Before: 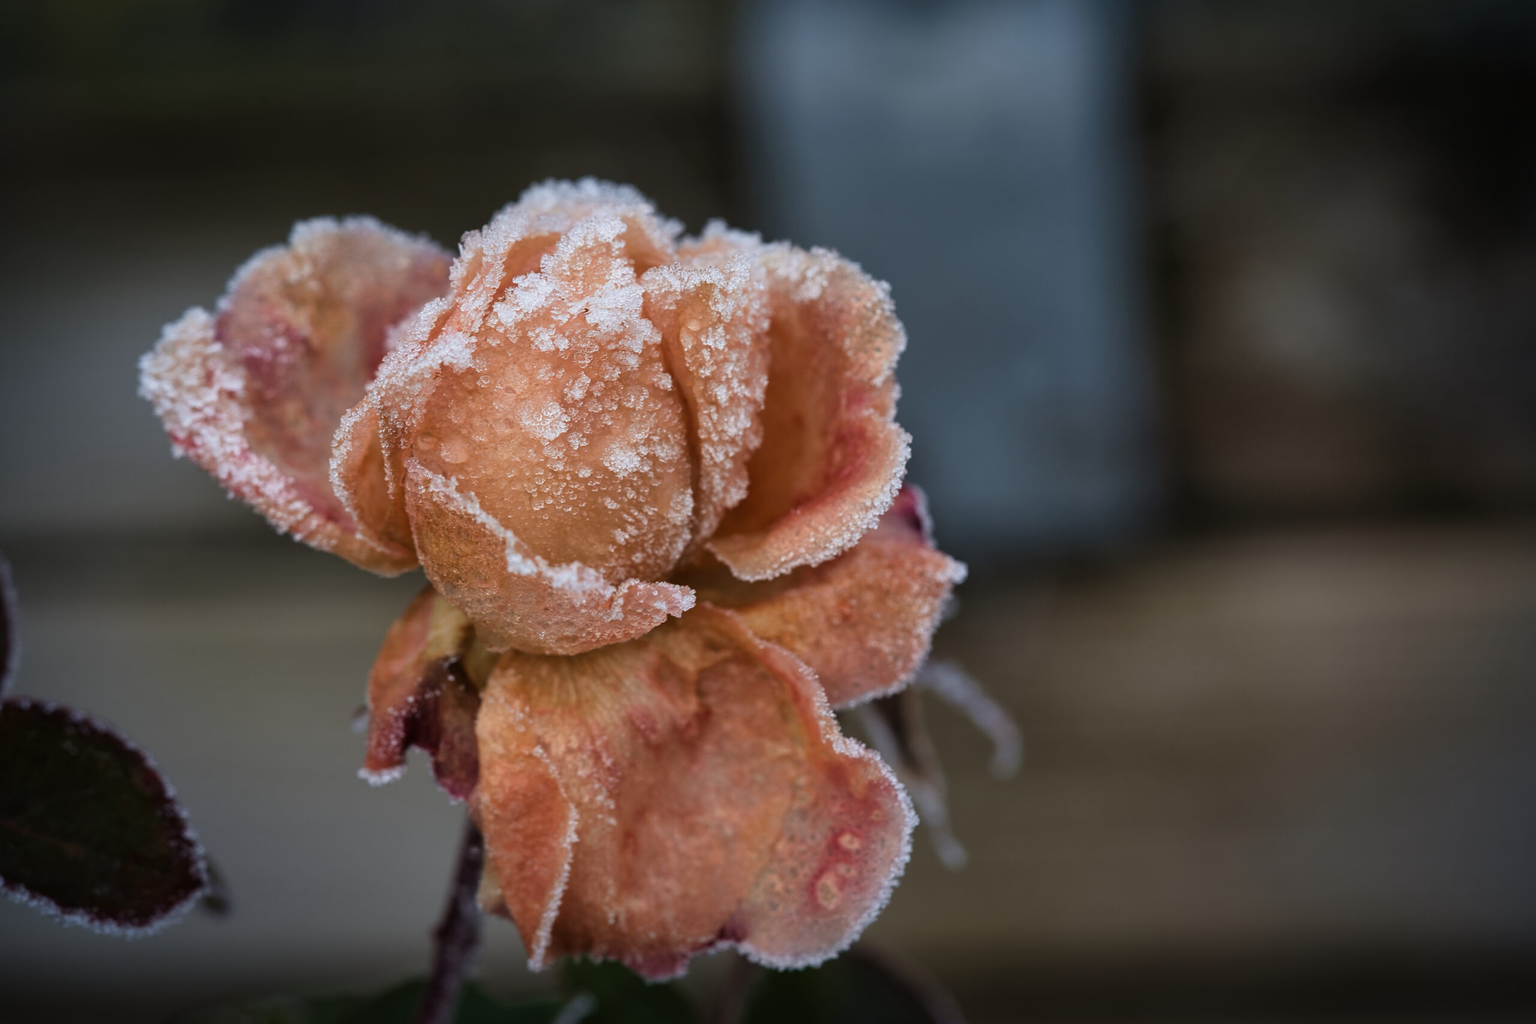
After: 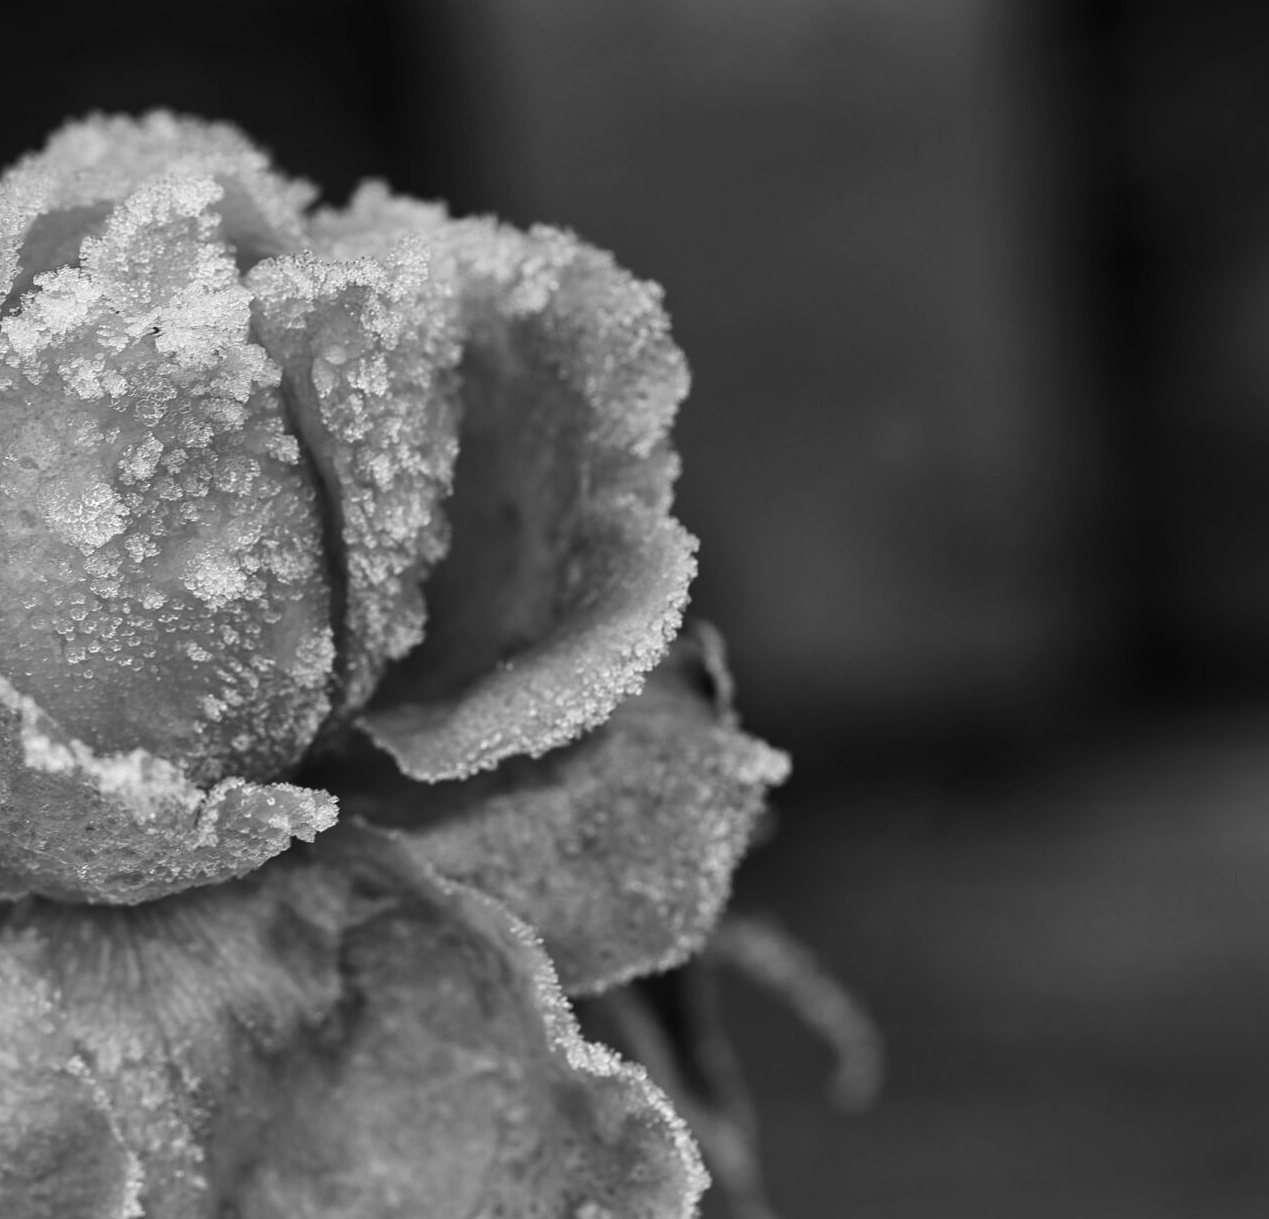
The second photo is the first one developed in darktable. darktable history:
monochrome: on, module defaults
crop: left 32.075%, top 10.976%, right 18.355%, bottom 17.596%
tone equalizer: -8 EV -0.75 EV, -7 EV -0.7 EV, -6 EV -0.6 EV, -5 EV -0.4 EV, -3 EV 0.4 EV, -2 EV 0.6 EV, -1 EV 0.7 EV, +0 EV 0.75 EV, edges refinement/feathering 500, mask exposure compensation -1.57 EV, preserve details no
graduated density: rotation 5.63°, offset 76.9
